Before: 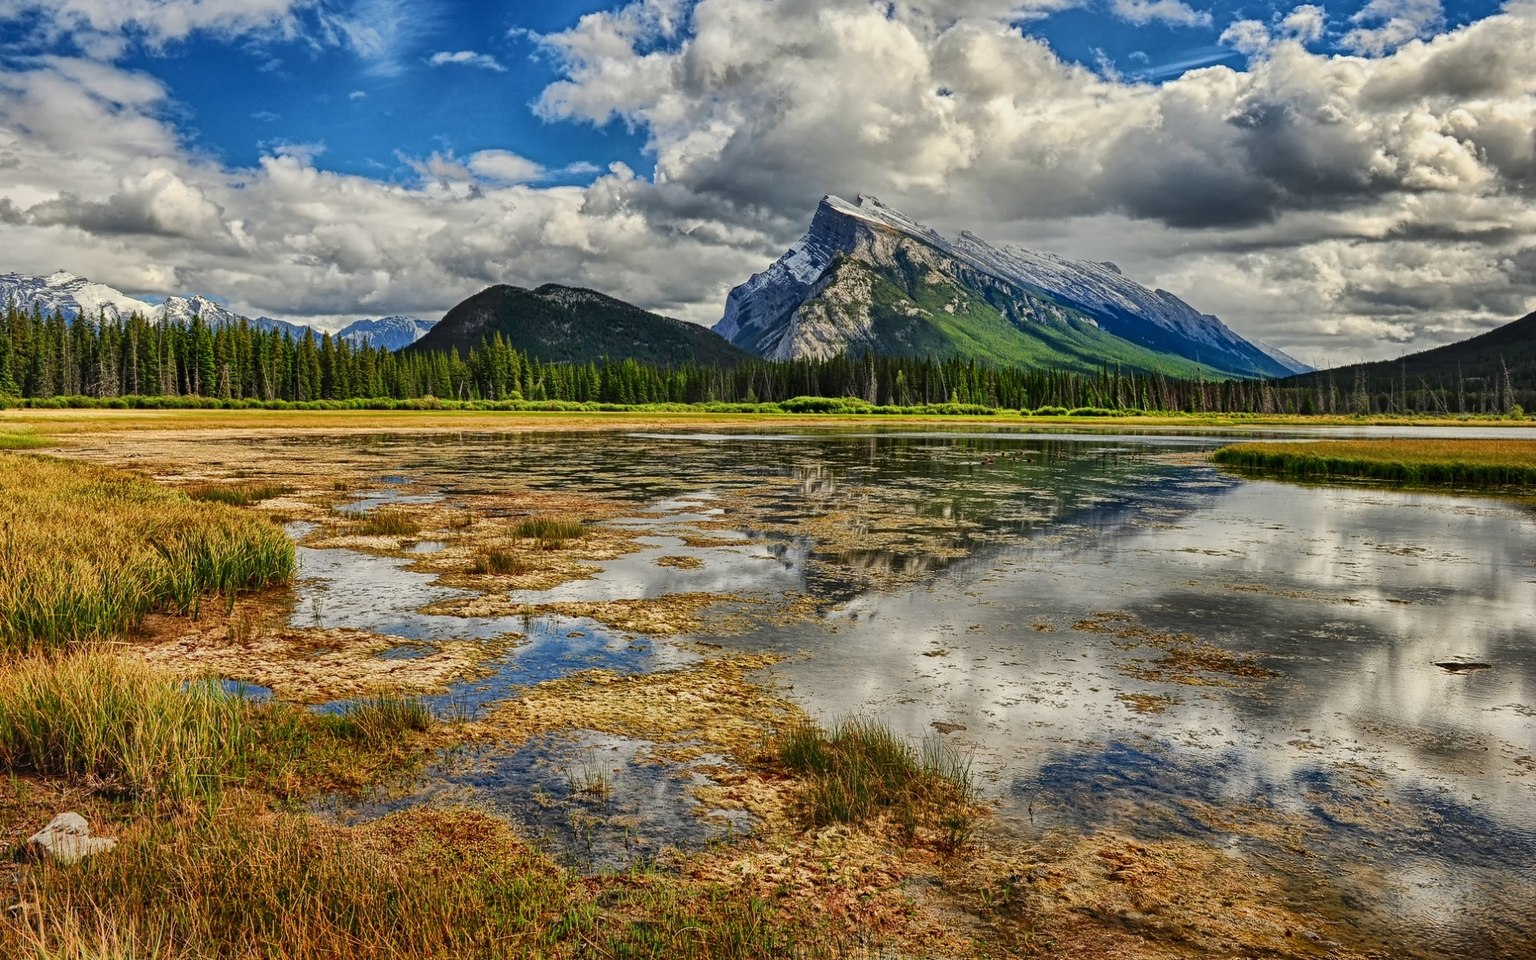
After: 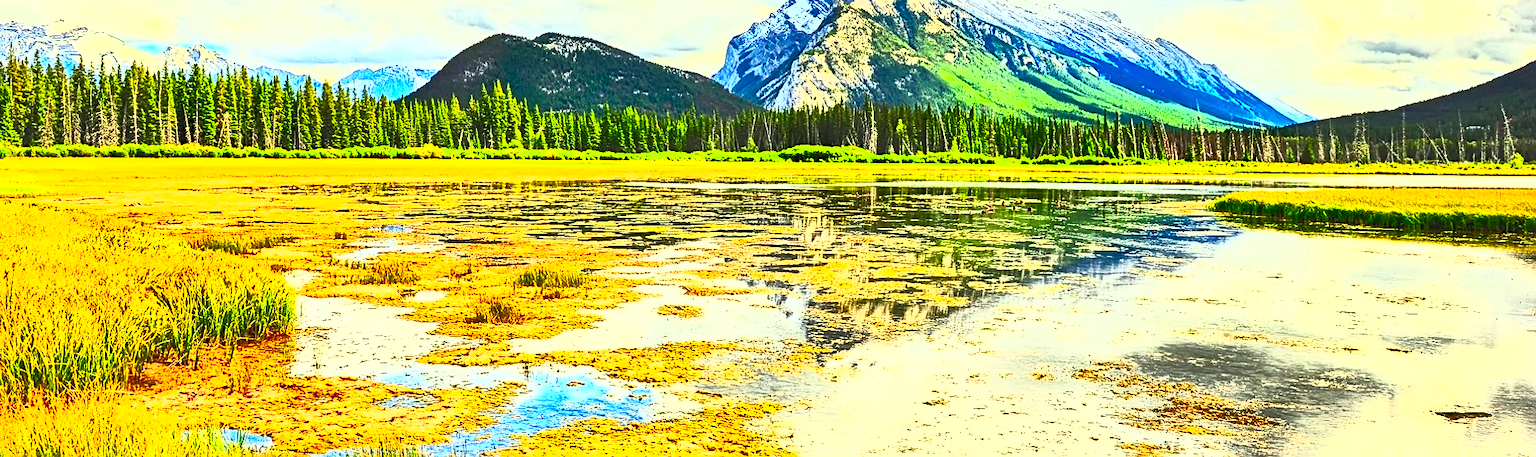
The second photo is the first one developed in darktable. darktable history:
contrast brightness saturation: contrast 0.986, brightness 0.982, saturation 0.997
crop and rotate: top 26.221%, bottom 26.065%
sharpen: on, module defaults
color correction: highlights a* -4.25, highlights b* 6.78
exposure: black level correction 0, exposure 1.001 EV, compensate exposure bias true, compensate highlight preservation false
